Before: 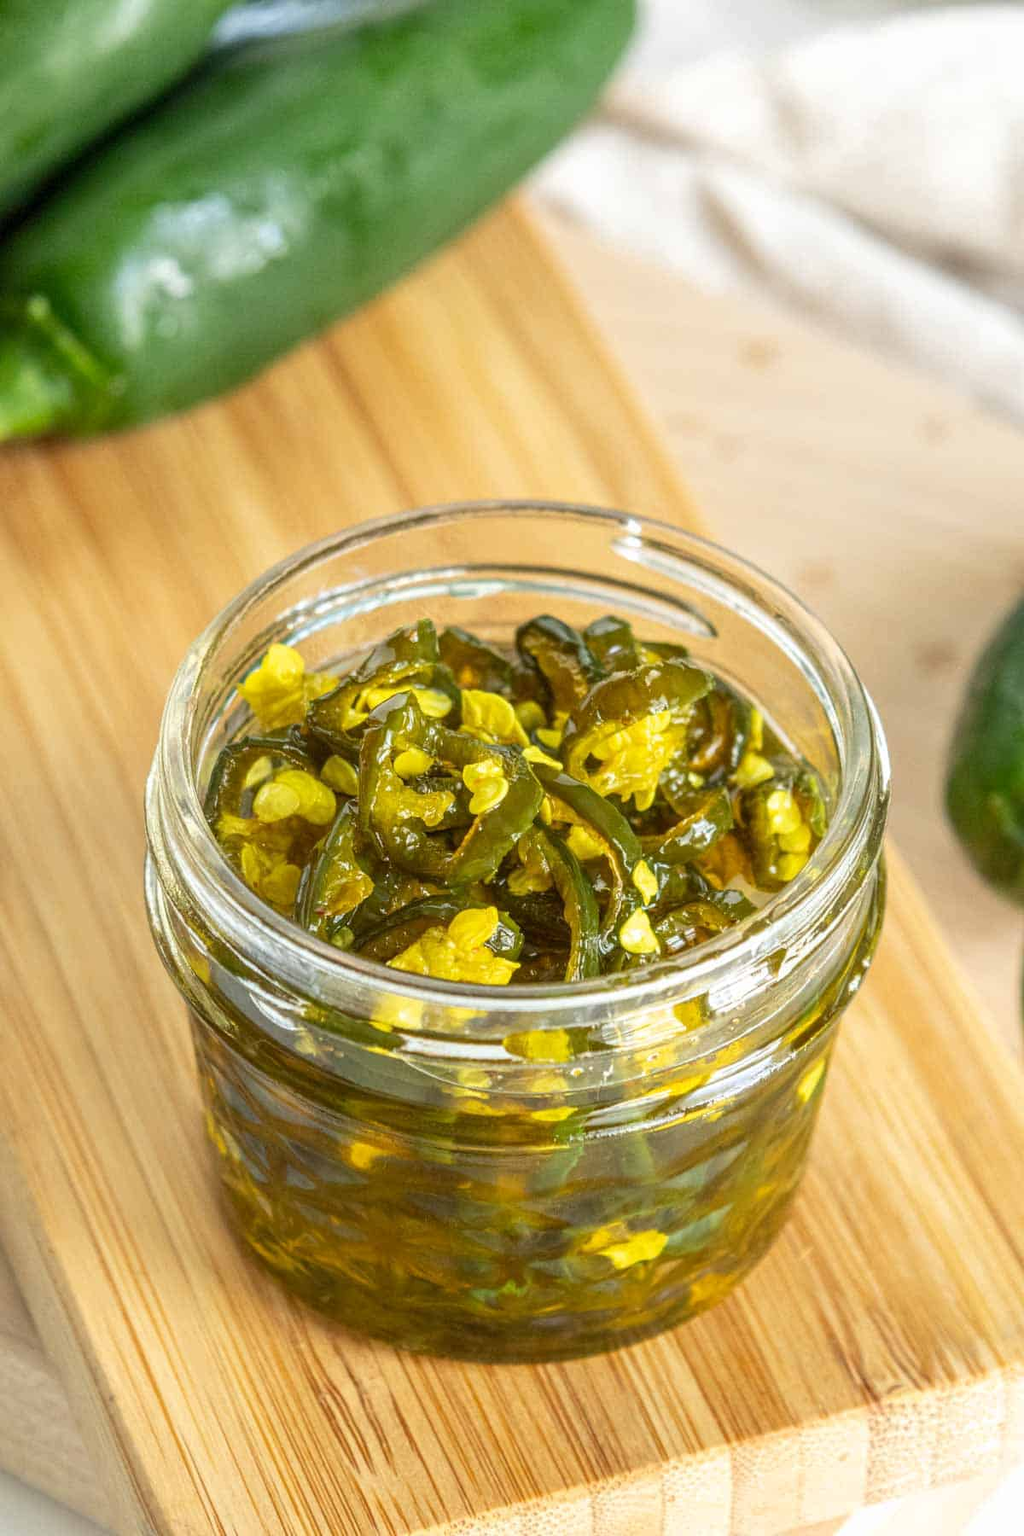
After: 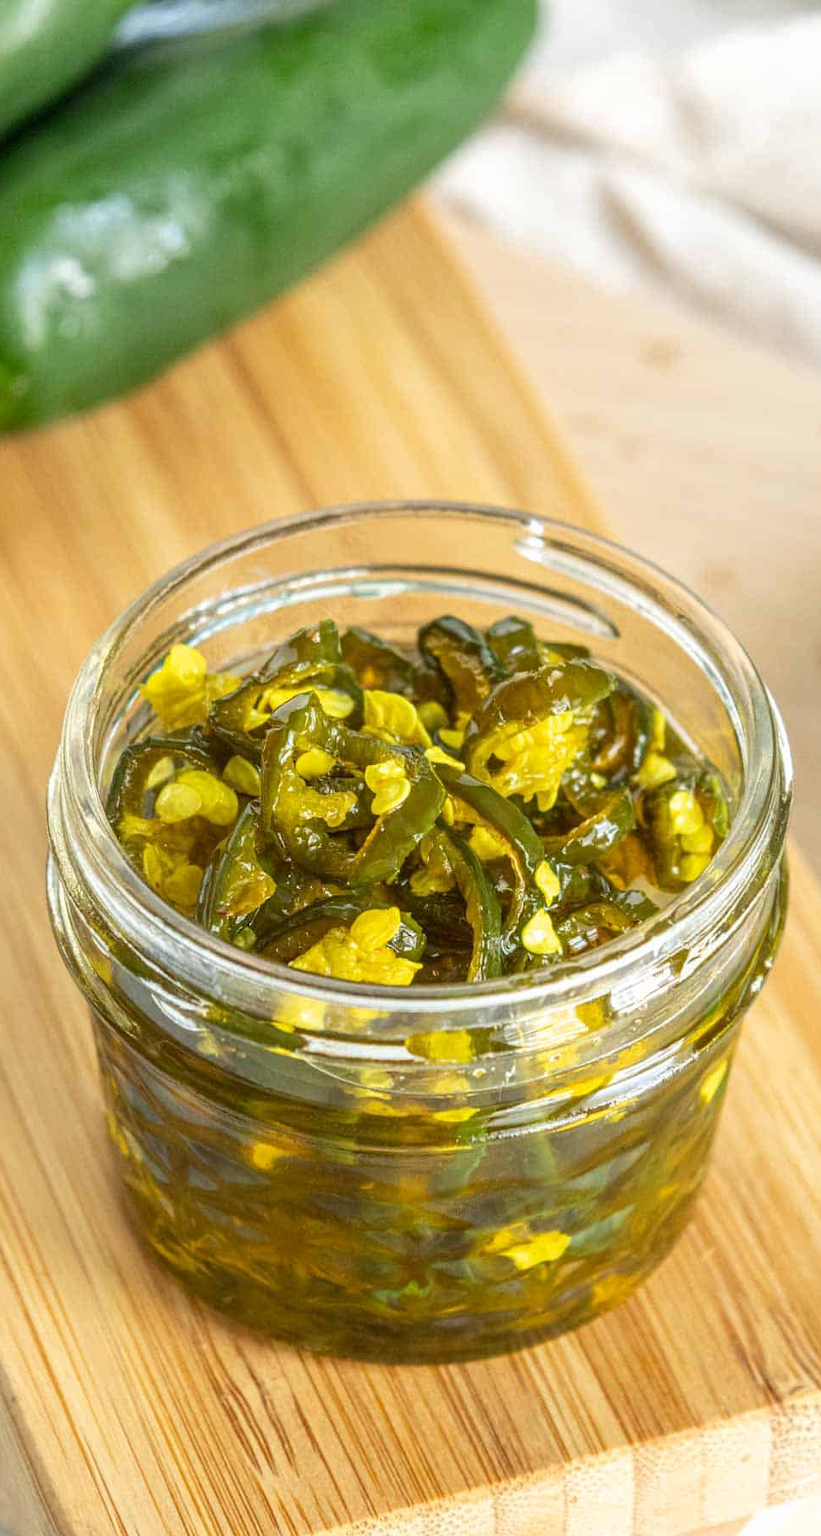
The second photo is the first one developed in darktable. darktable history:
crop and rotate: left 9.597%, right 10.195%
base curve: preserve colors none
